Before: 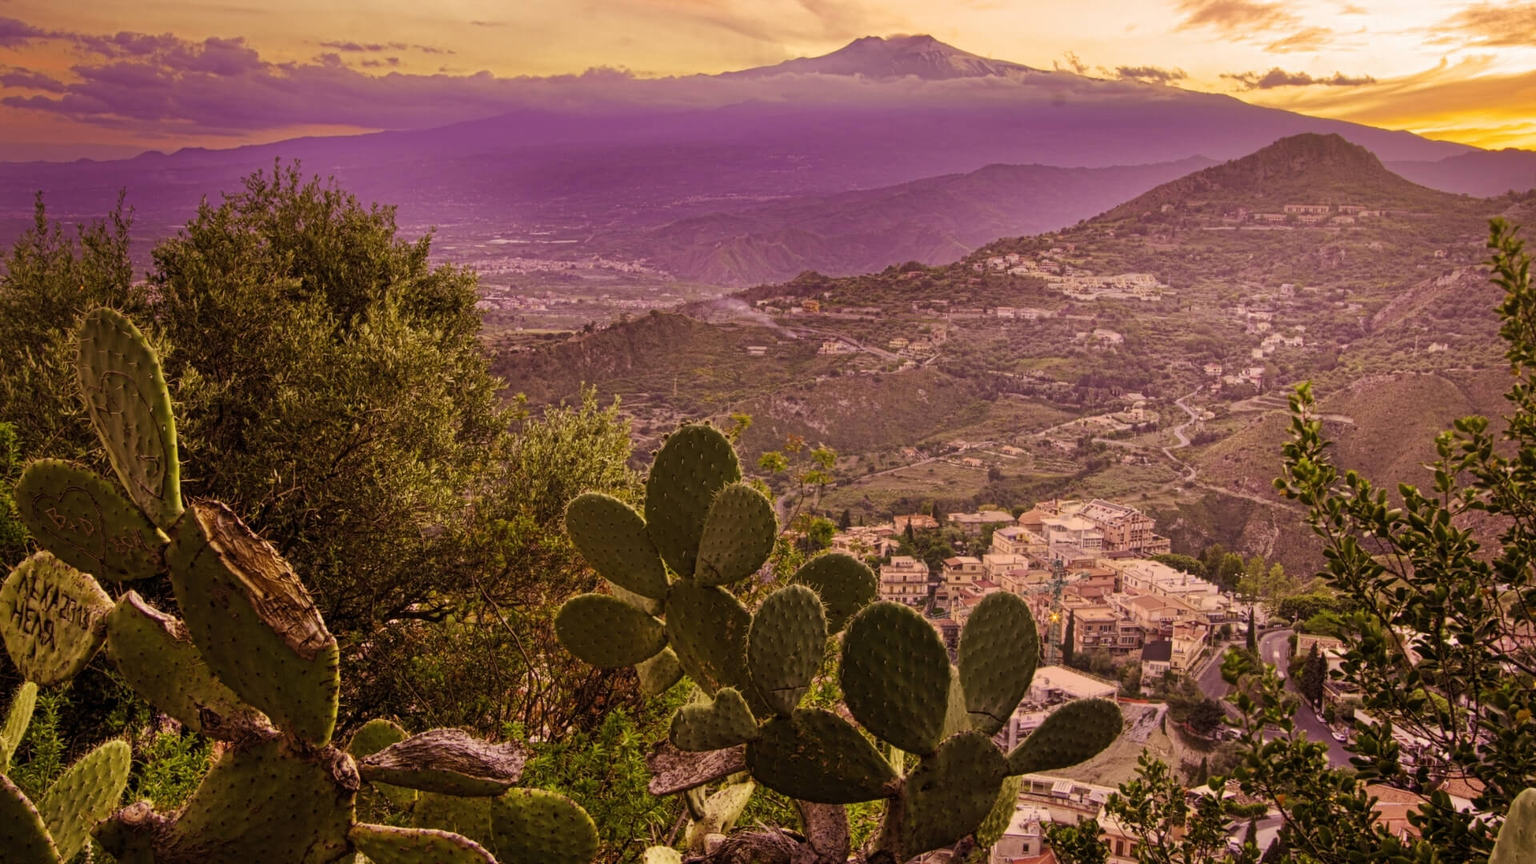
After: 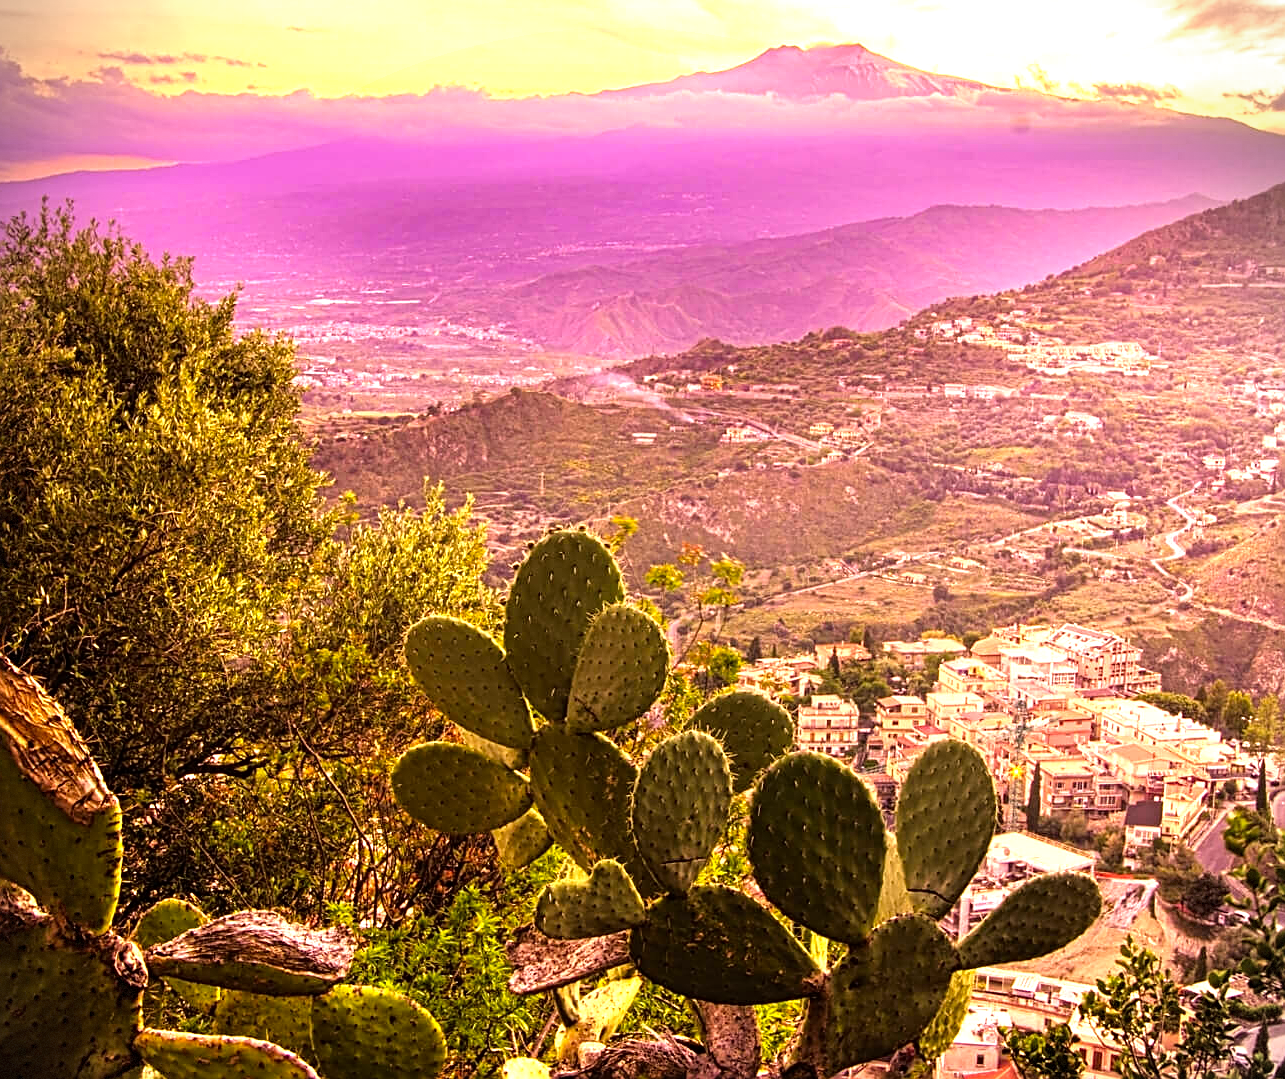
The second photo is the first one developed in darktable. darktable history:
exposure: exposure 0.558 EV, compensate exposure bias true, compensate highlight preservation false
vignetting: fall-off start 91.79%, brightness -0.575, center (-0.036, 0.144), dithering 8-bit output, unbound false
sharpen: on, module defaults
tone equalizer: -8 EV -1.05 EV, -7 EV -1.01 EV, -6 EV -0.872 EV, -5 EV -0.567 EV, -3 EV 0.591 EV, -2 EV 0.846 EV, -1 EV 0.996 EV, +0 EV 1.06 EV
color correction: highlights b* -0.042, saturation 1.09
contrast brightness saturation: saturation 0.18
crop and rotate: left 15.746%, right 17.327%
